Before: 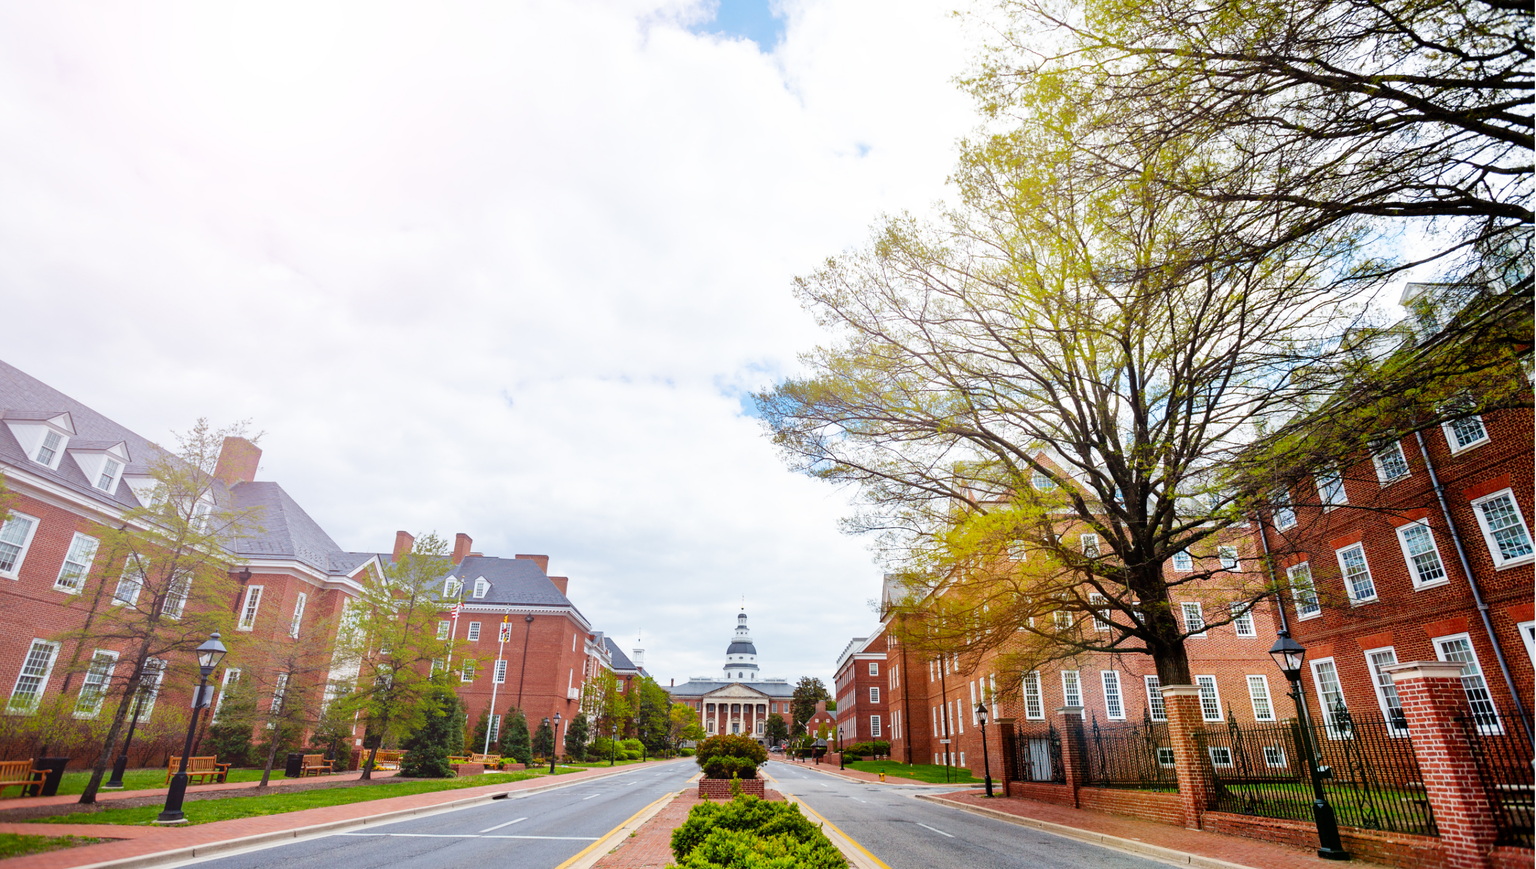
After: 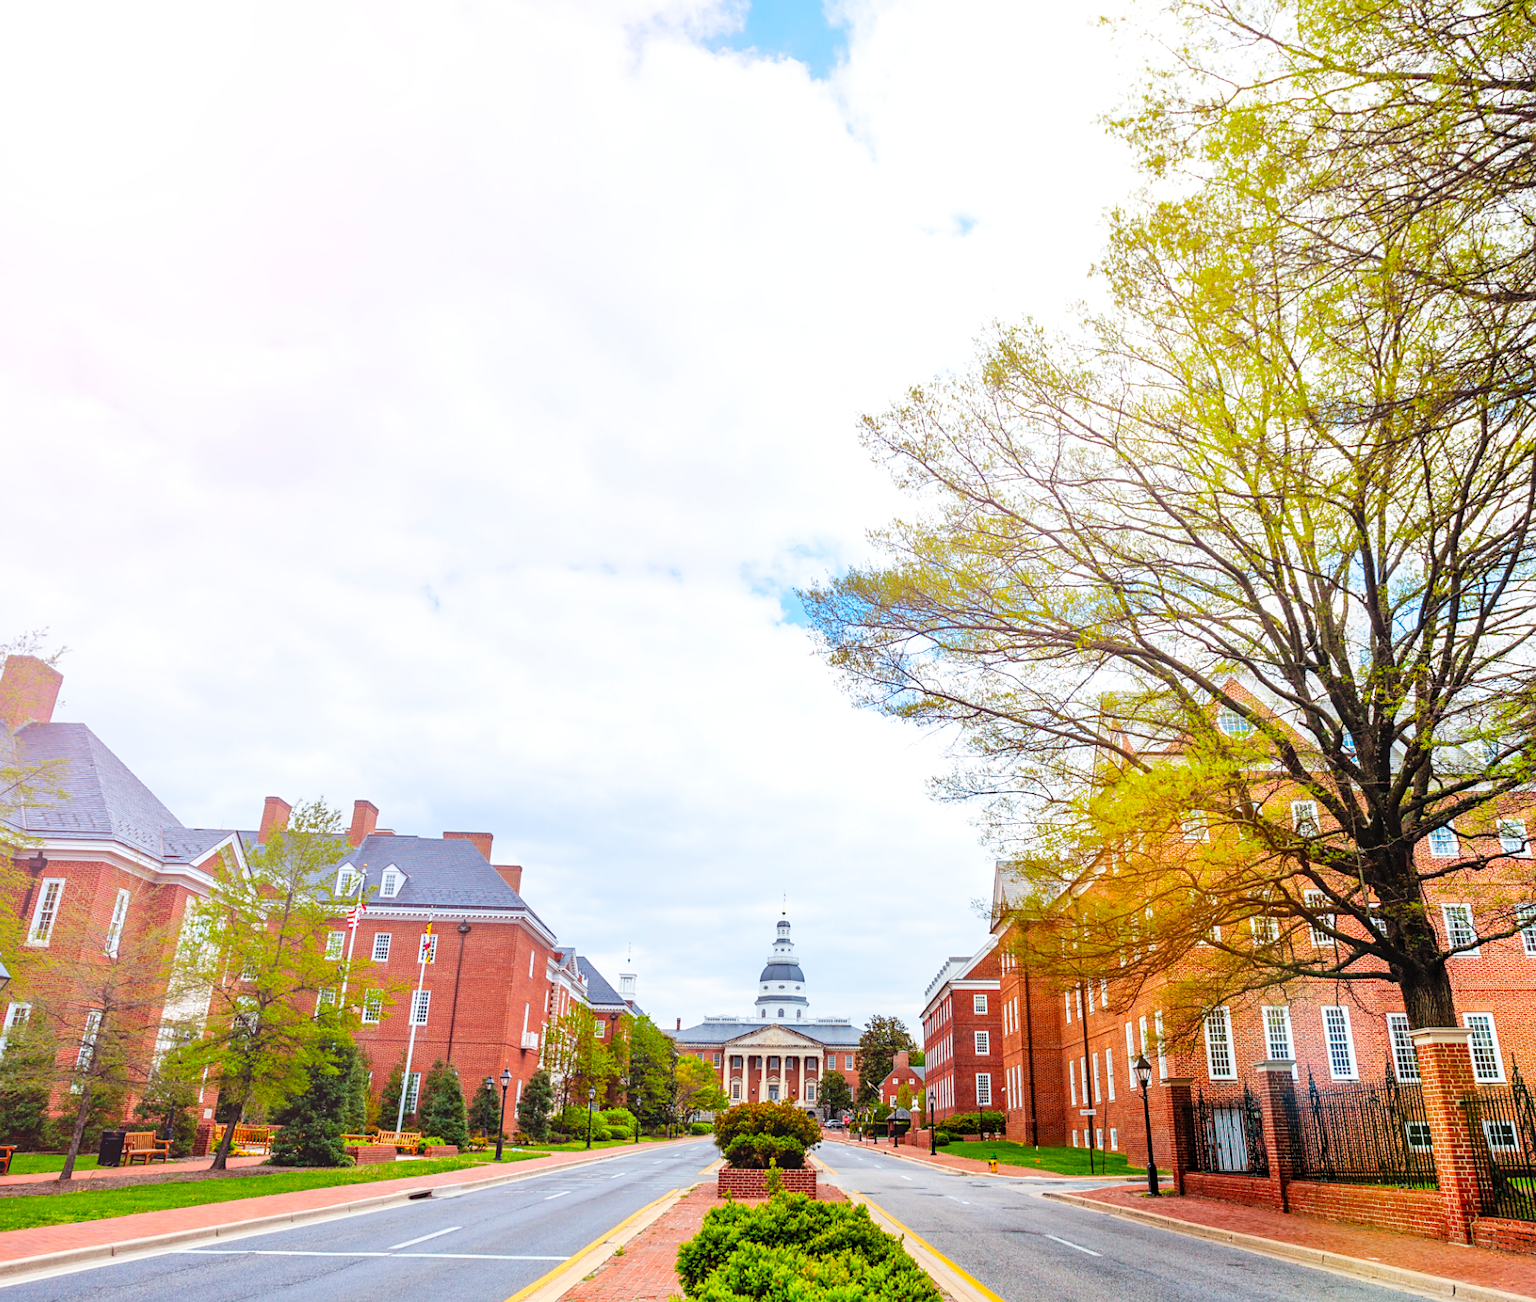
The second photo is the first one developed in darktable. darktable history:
local contrast: on, module defaults
crop and rotate: left 14.348%, right 18.963%
contrast brightness saturation: contrast 0.069, brightness 0.17, saturation 0.399
sharpen: amount 0.201
